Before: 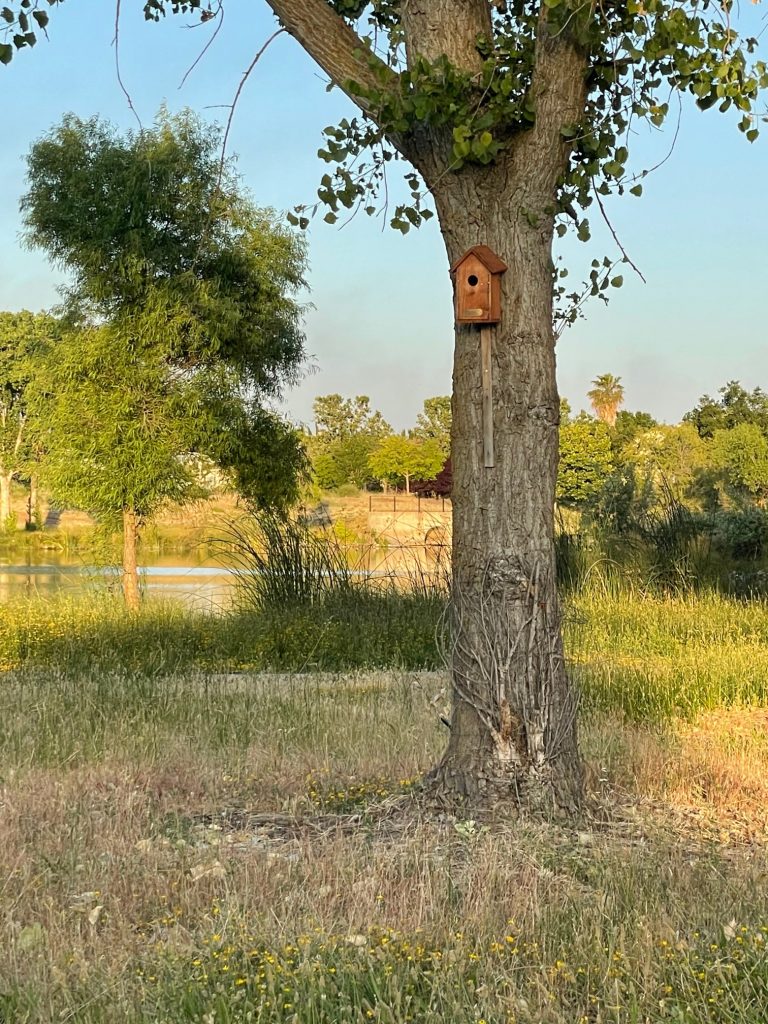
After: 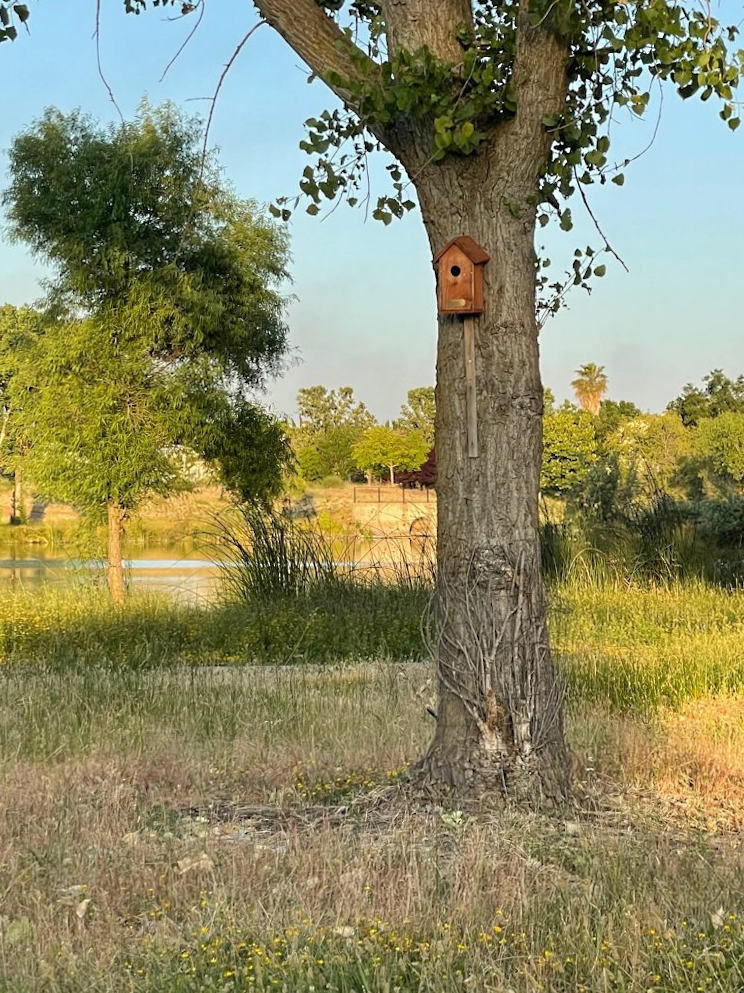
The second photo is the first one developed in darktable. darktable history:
sharpen: radius 5.325, amount 0.312, threshold 26.433
crop and rotate: left 1.774%, right 0.633%, bottom 1.28%
rotate and perspective: rotation -0.45°, automatic cropping original format, crop left 0.008, crop right 0.992, crop top 0.012, crop bottom 0.988
levels: mode automatic
